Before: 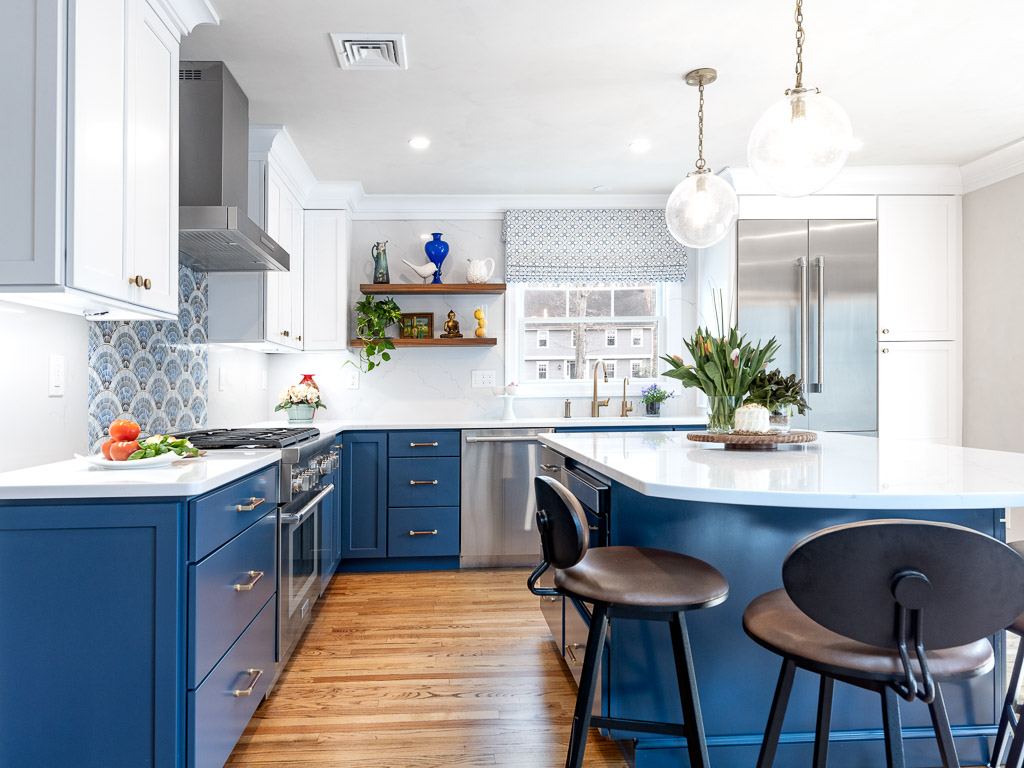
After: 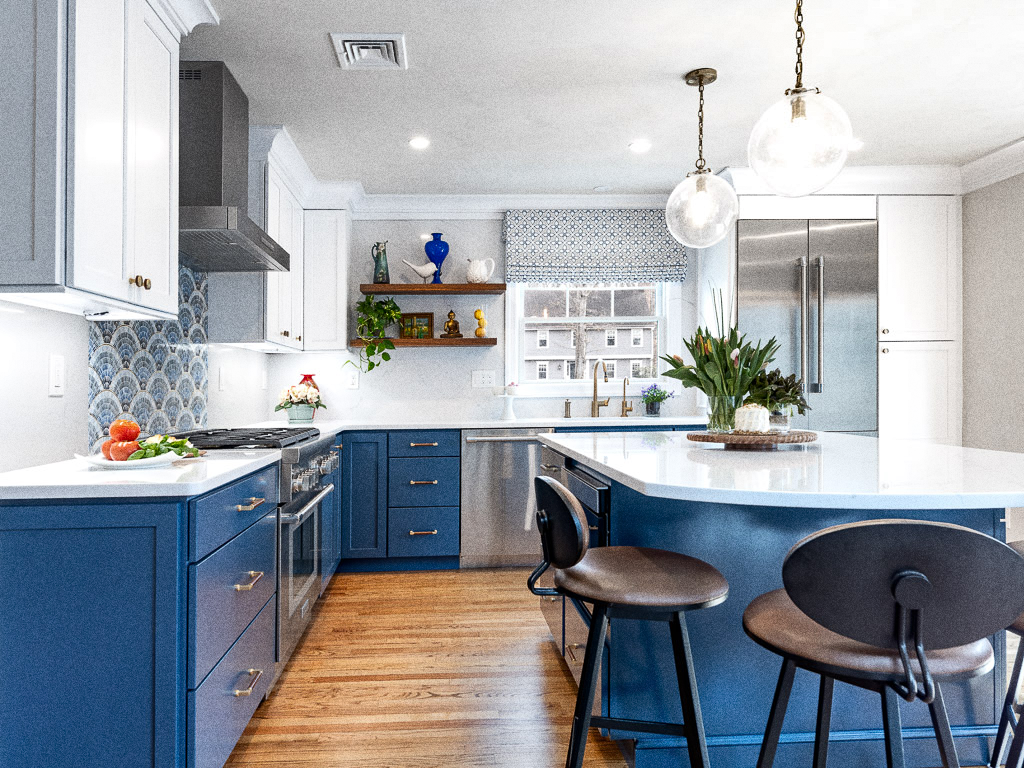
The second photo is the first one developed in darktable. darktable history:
grain: coarseness 0.09 ISO, strength 40%
shadows and highlights: low approximation 0.01, soften with gaussian
